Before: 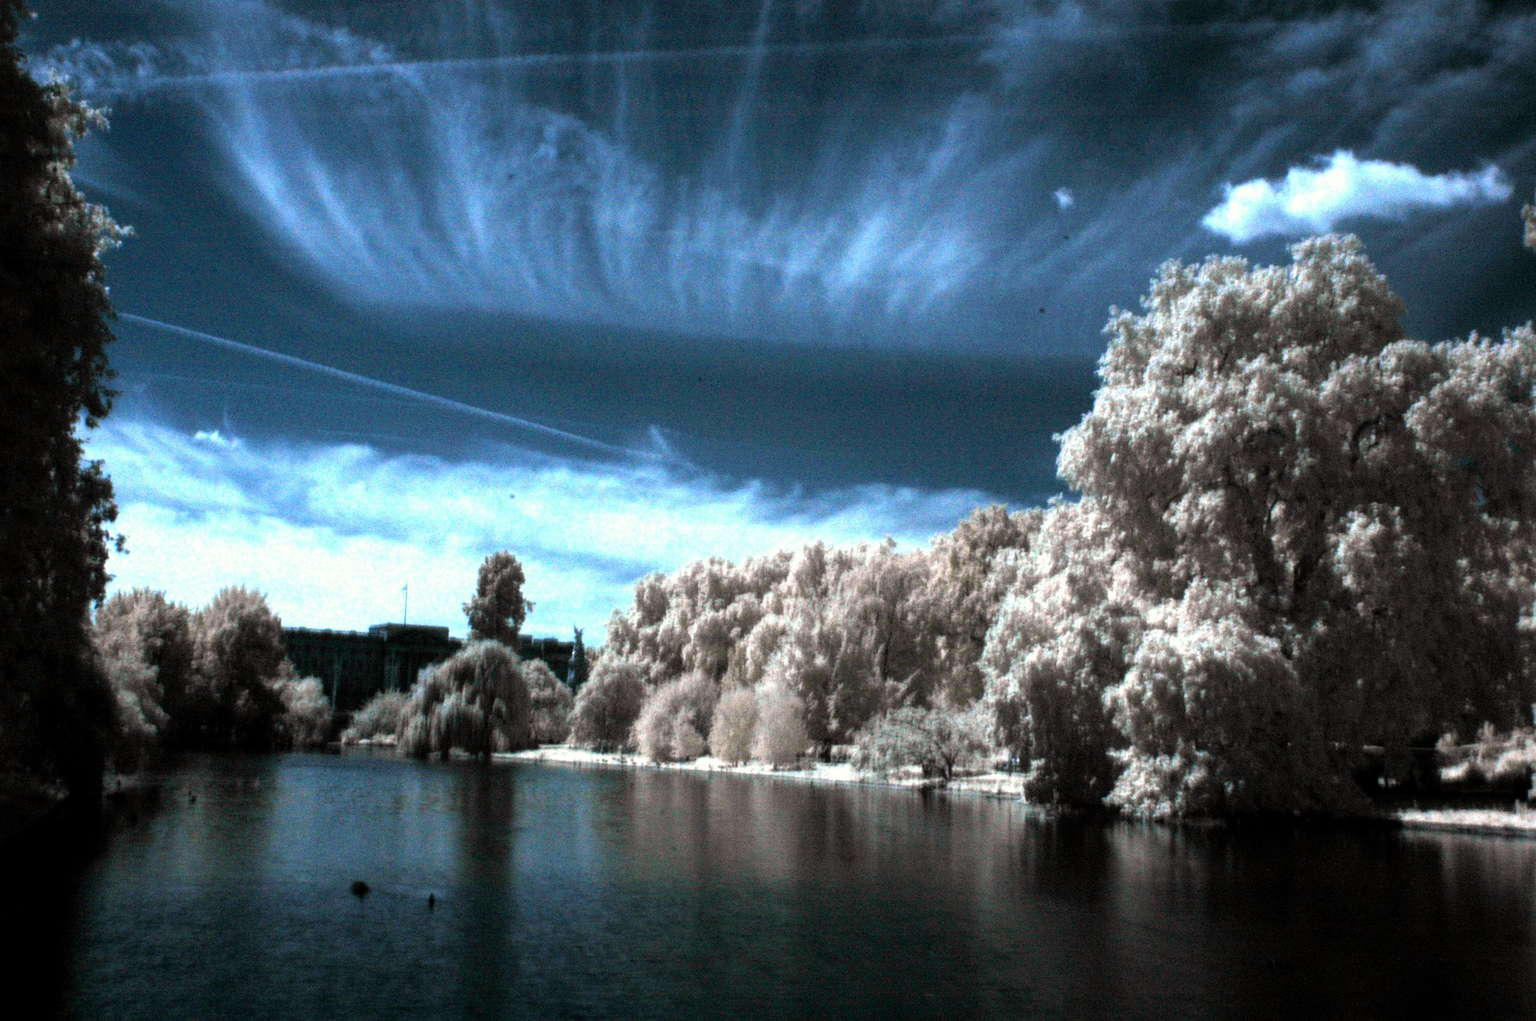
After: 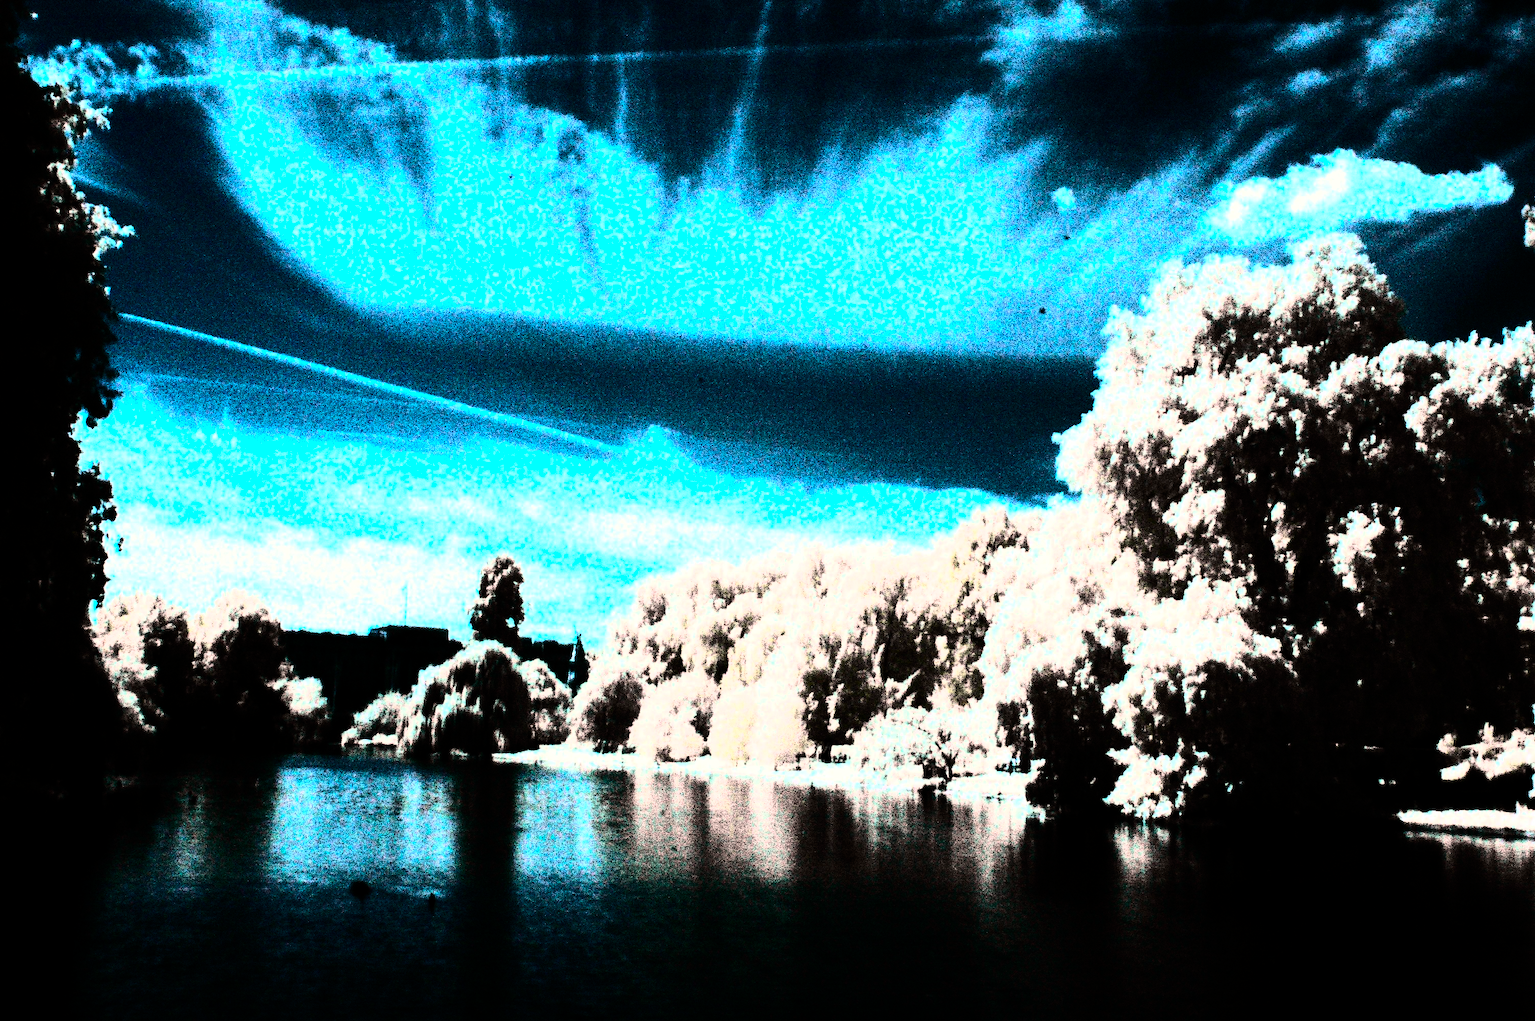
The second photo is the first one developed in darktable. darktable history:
rgb curve: curves: ch0 [(0, 0) (0.21, 0.15) (0.24, 0.21) (0.5, 0.75) (0.75, 0.96) (0.89, 0.99) (1, 1)]; ch1 [(0, 0.02) (0.21, 0.13) (0.25, 0.2) (0.5, 0.67) (0.75, 0.9) (0.89, 0.97) (1, 1)]; ch2 [(0, 0.02) (0.21, 0.13) (0.25, 0.2) (0.5, 0.67) (0.75, 0.9) (0.89, 0.97) (1, 1)], compensate middle gray true
tone equalizer: -8 EV -1.08 EV, -7 EV -1.01 EV, -6 EV -0.867 EV, -5 EV -0.578 EV, -3 EV 0.578 EV, -2 EV 0.867 EV, -1 EV 1.01 EV, +0 EV 1.08 EV, edges refinement/feathering 500, mask exposure compensation -1.57 EV, preserve details no
white balance: red 1.009, blue 0.985
contrast brightness saturation: contrast 0.4, brightness 0.1, saturation 0.21
